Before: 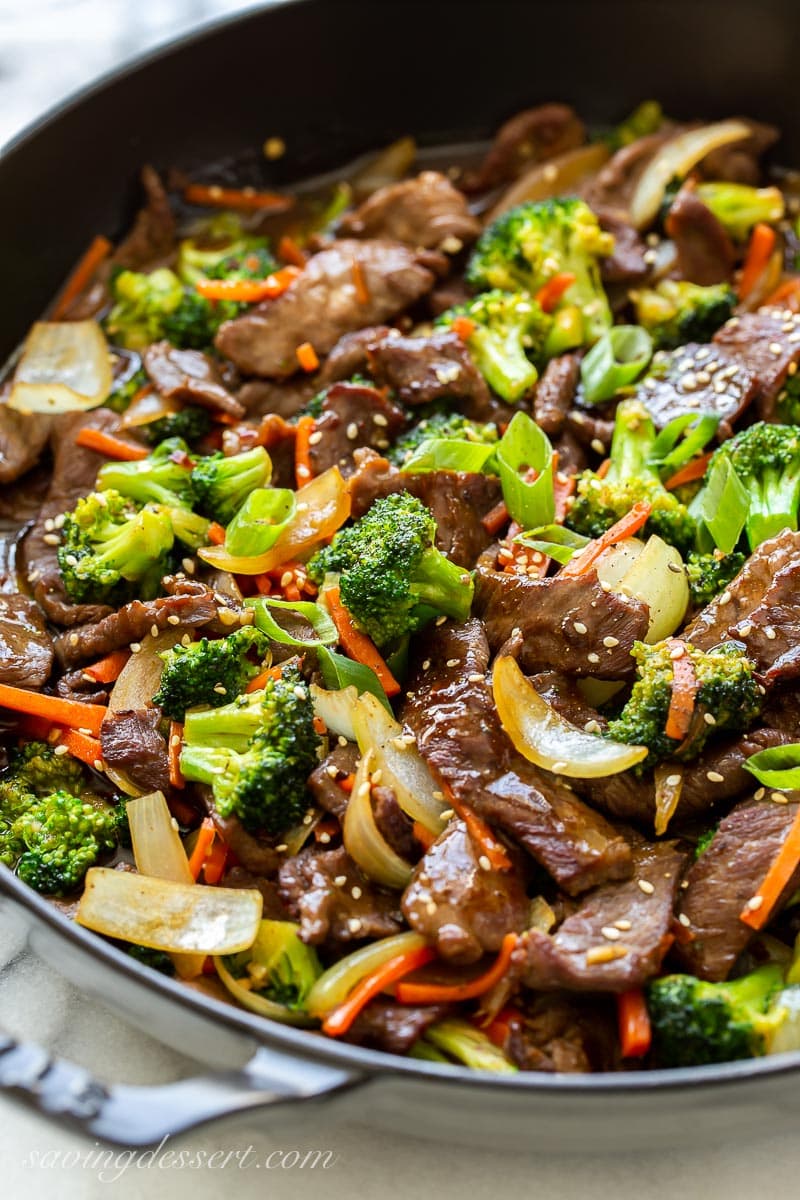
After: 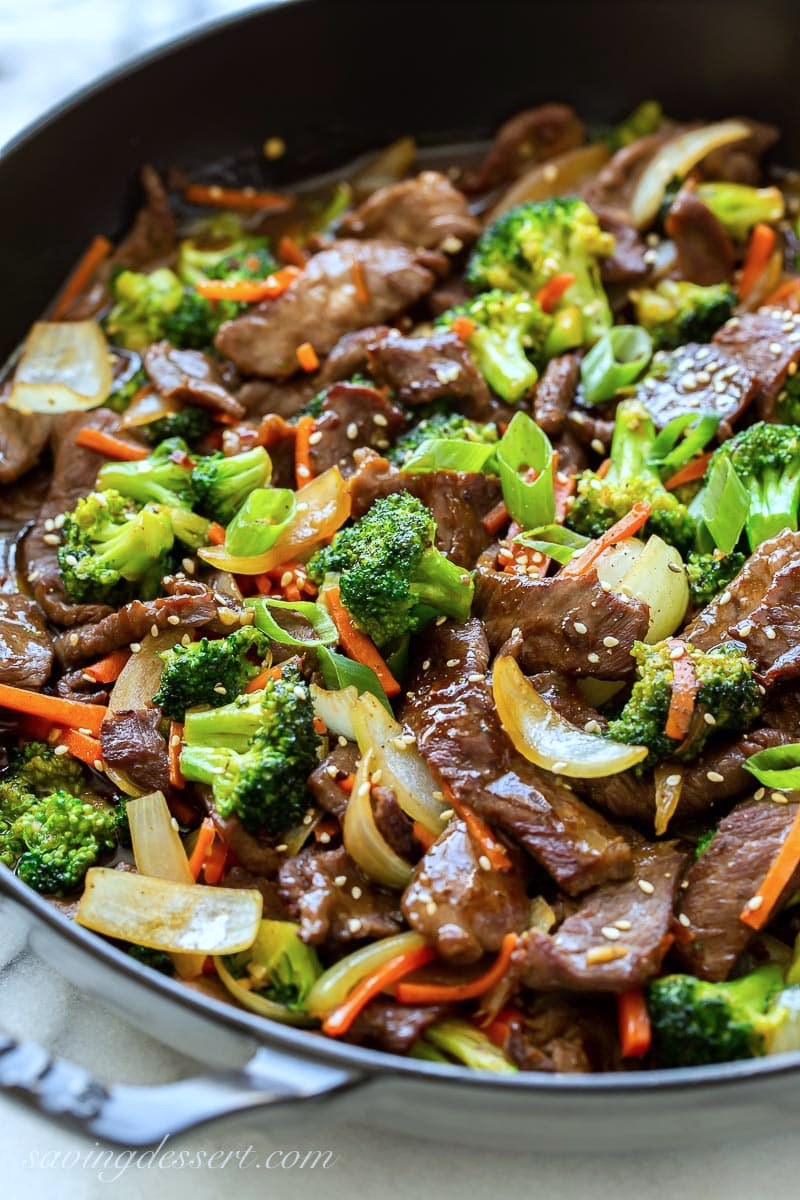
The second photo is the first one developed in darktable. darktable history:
color calibration: illuminant custom, x 0.368, y 0.373, temperature 4331.55 K
